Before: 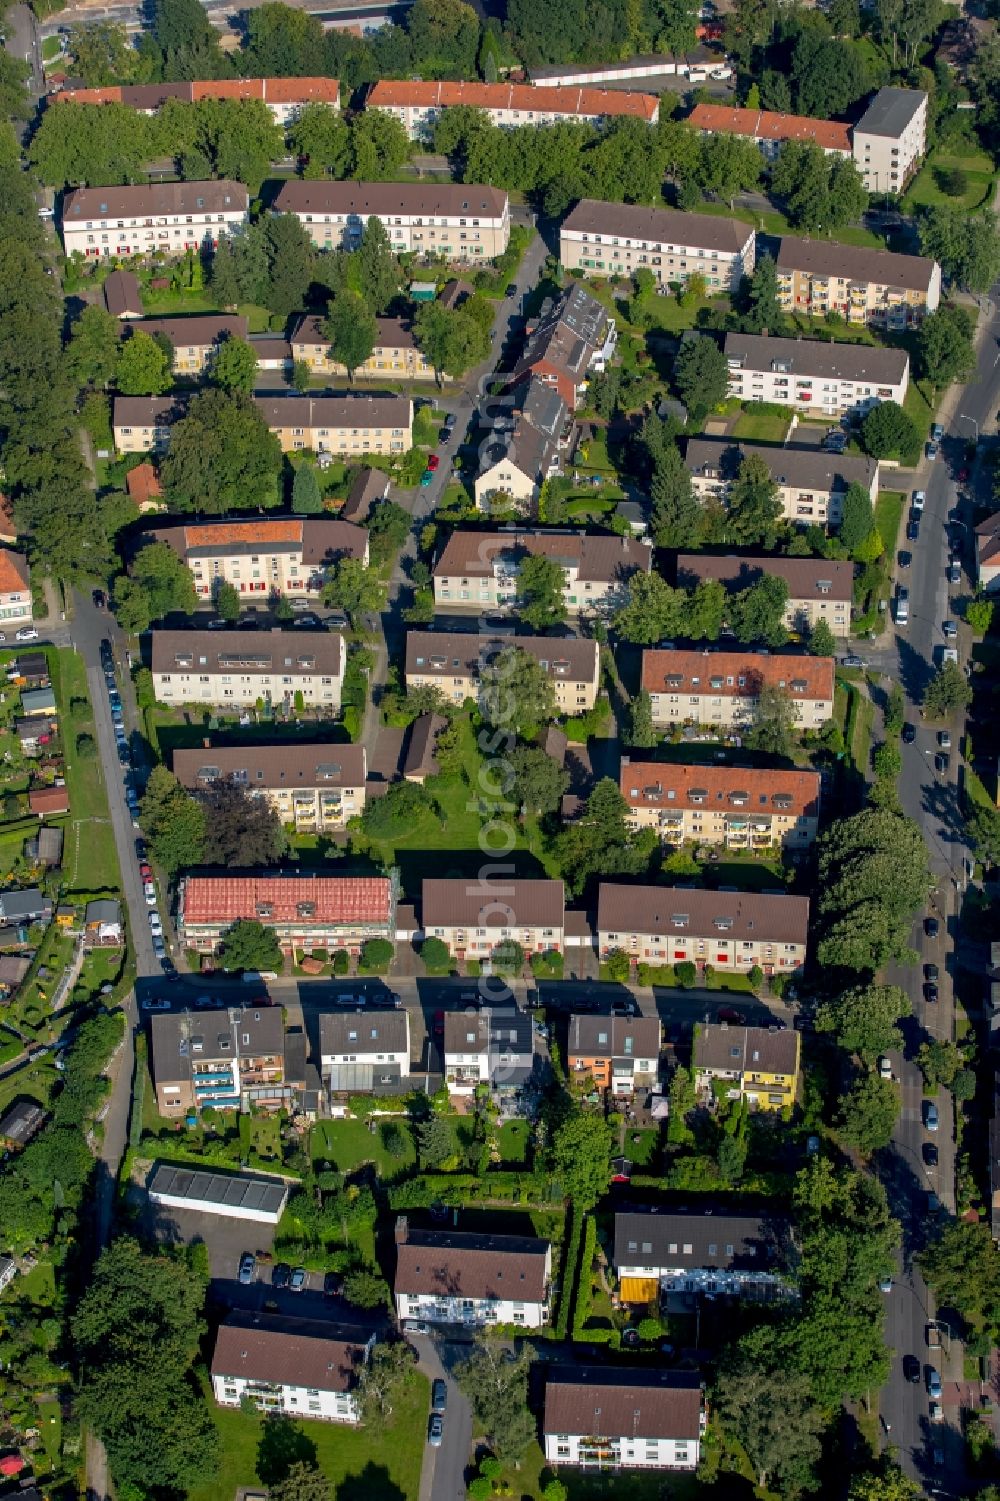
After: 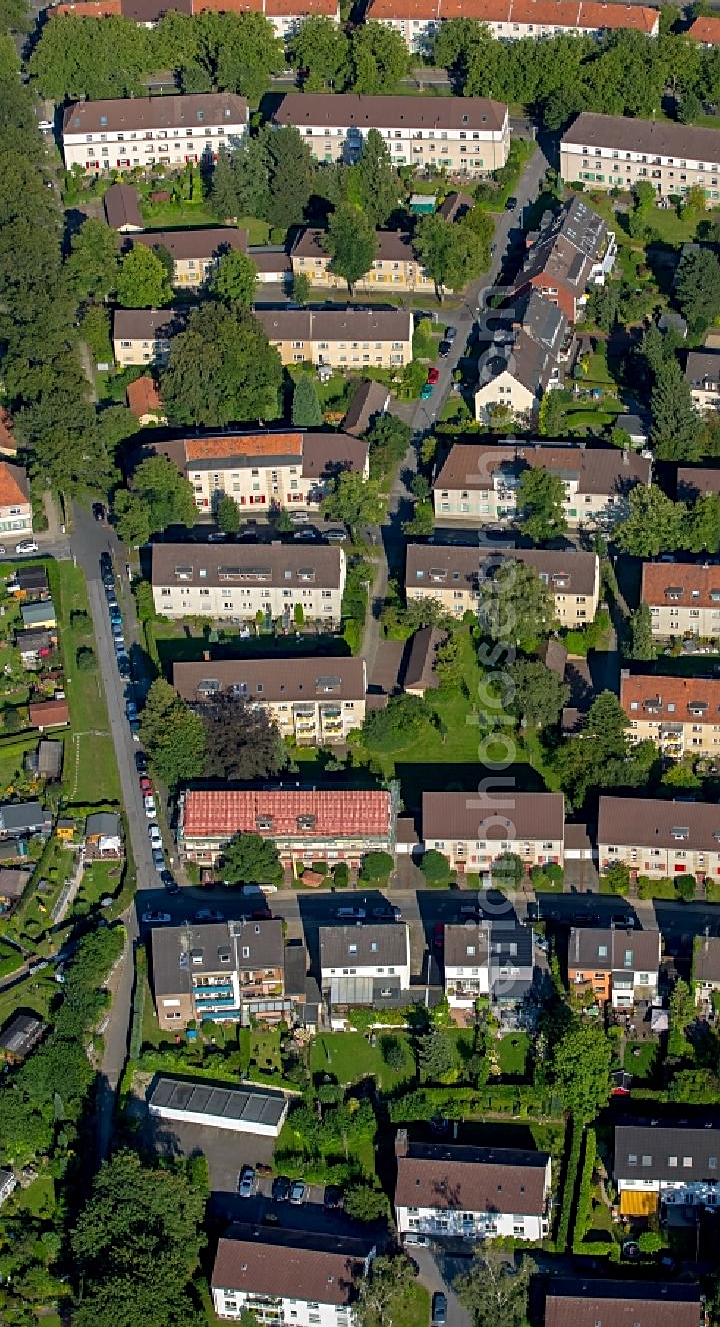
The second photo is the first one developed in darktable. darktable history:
crop: top 5.797%, right 27.903%, bottom 5.749%
sharpen: on, module defaults
